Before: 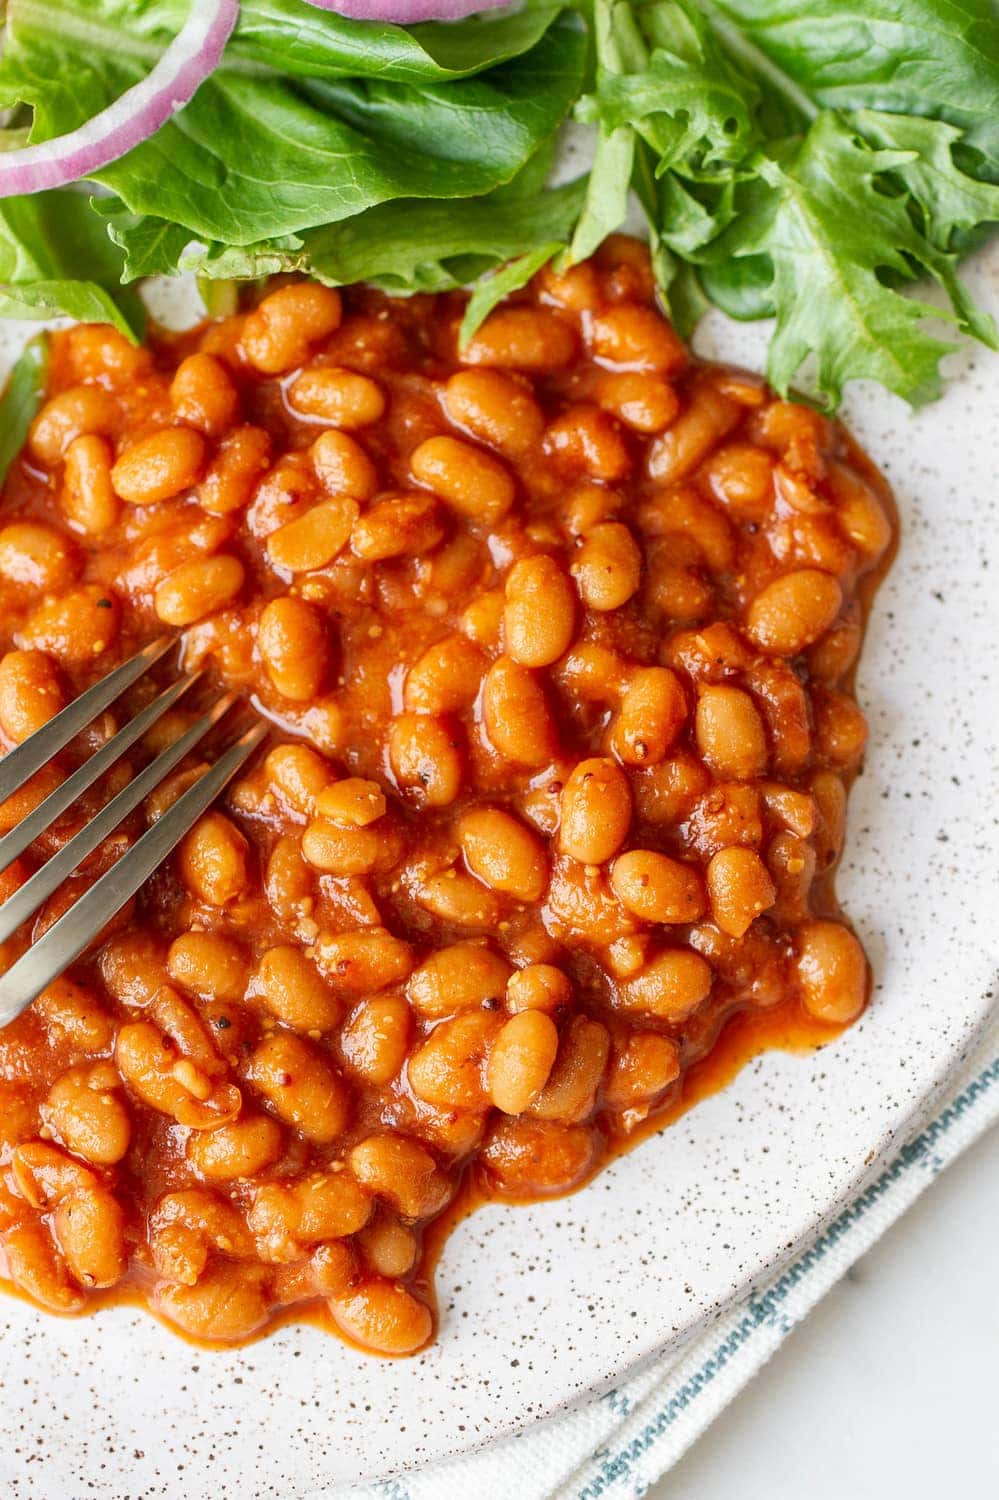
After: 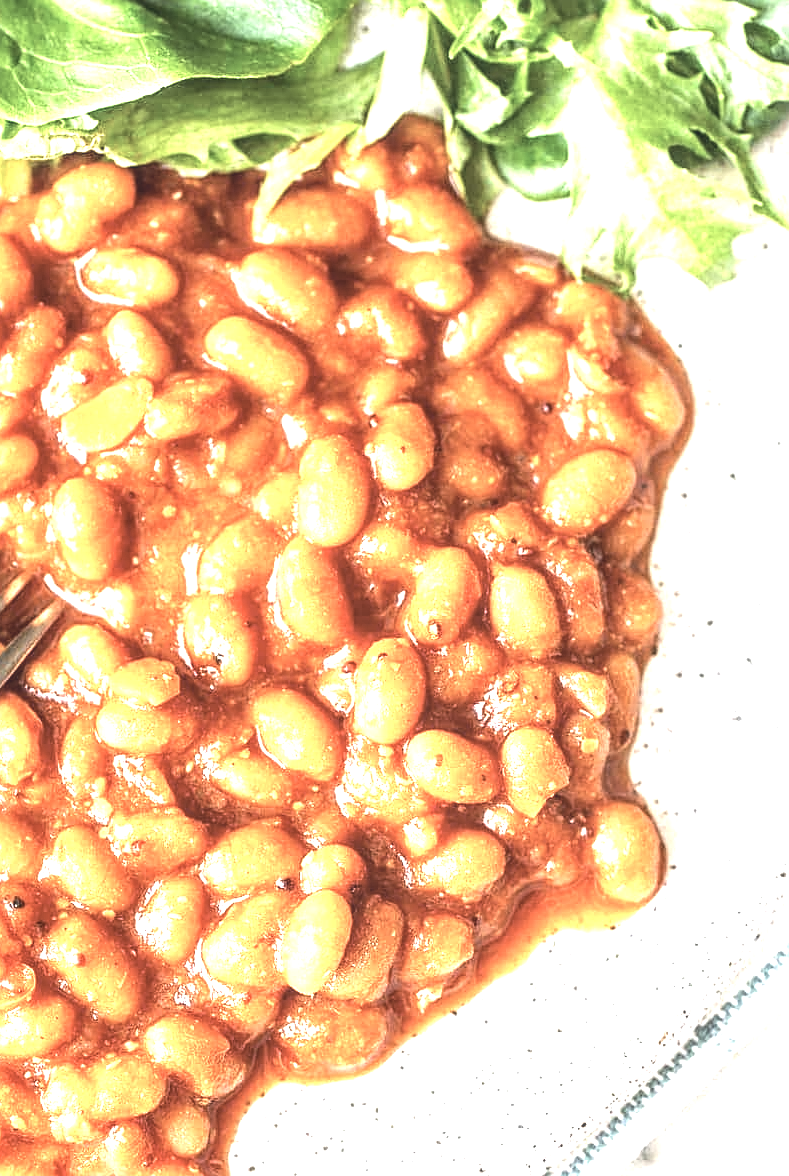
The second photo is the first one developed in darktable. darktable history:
sharpen: on, module defaults
exposure: black level correction 0, exposure 1.278 EV, compensate highlight preservation false
contrast brightness saturation: contrast -0.252, saturation -0.439
tone equalizer: -8 EV -1.07 EV, -7 EV -1.03 EV, -6 EV -0.829 EV, -5 EV -0.616 EV, -3 EV 0.596 EV, -2 EV 0.864 EV, -1 EV 0.998 EV, +0 EV 1.06 EV, edges refinement/feathering 500, mask exposure compensation -1.57 EV, preserve details guided filter
local contrast: on, module defaults
crop and rotate: left 20.648%, top 8.028%, right 0.367%, bottom 13.517%
base curve: curves: ch0 [(0, 0) (0.303, 0.277) (1, 1)], preserve colors none
